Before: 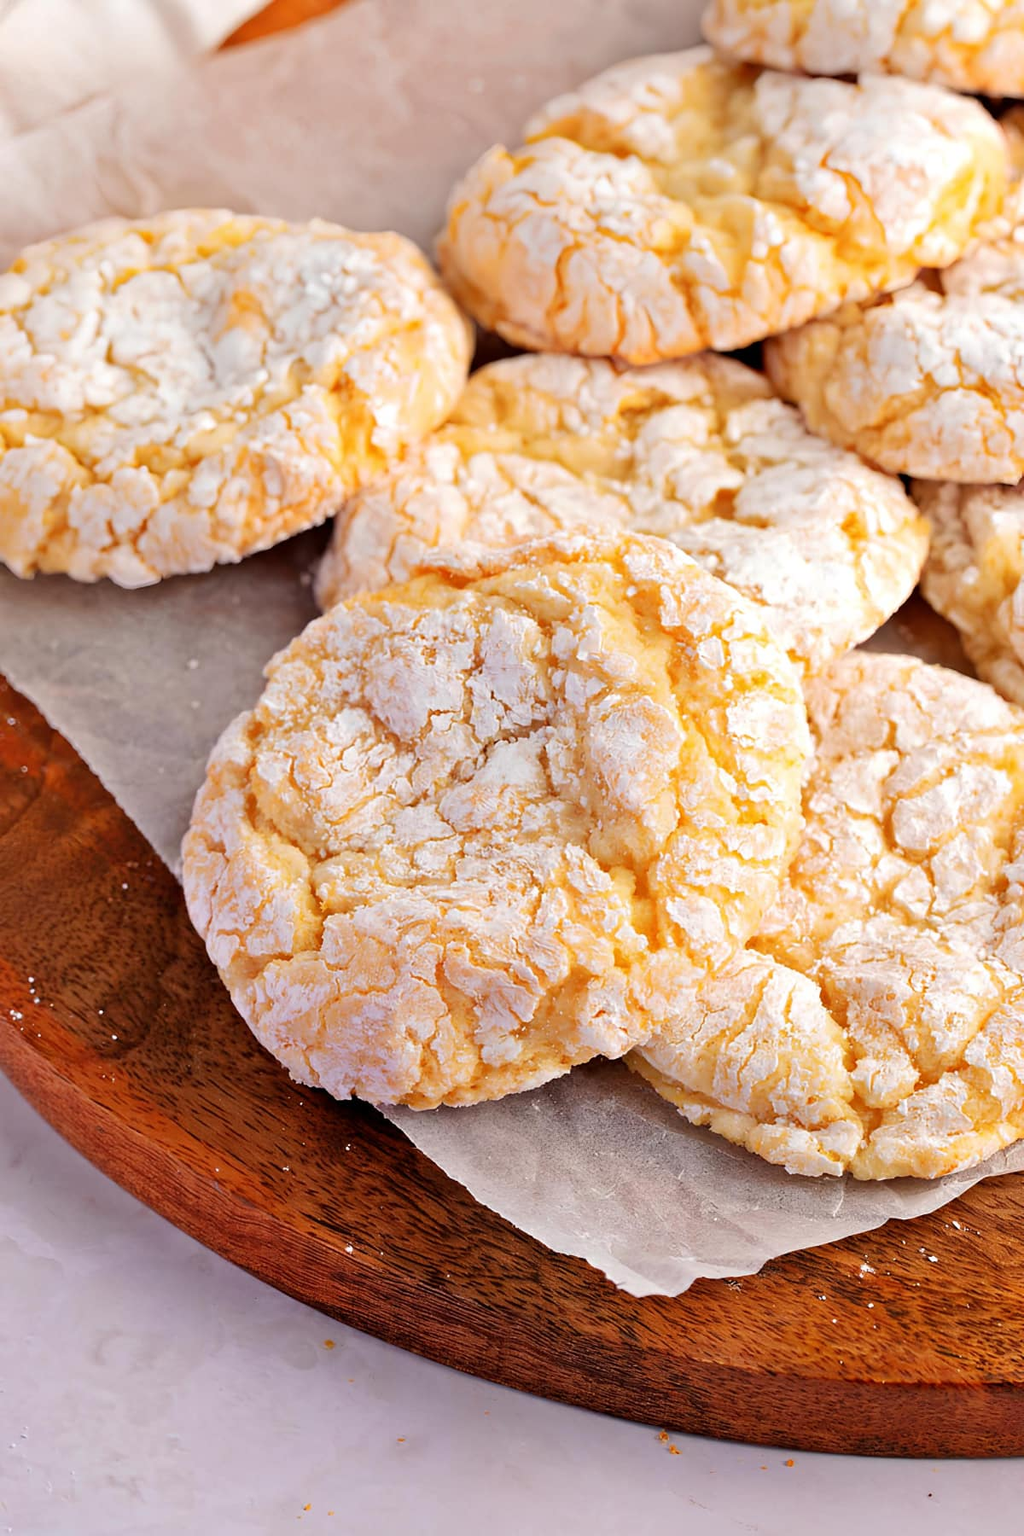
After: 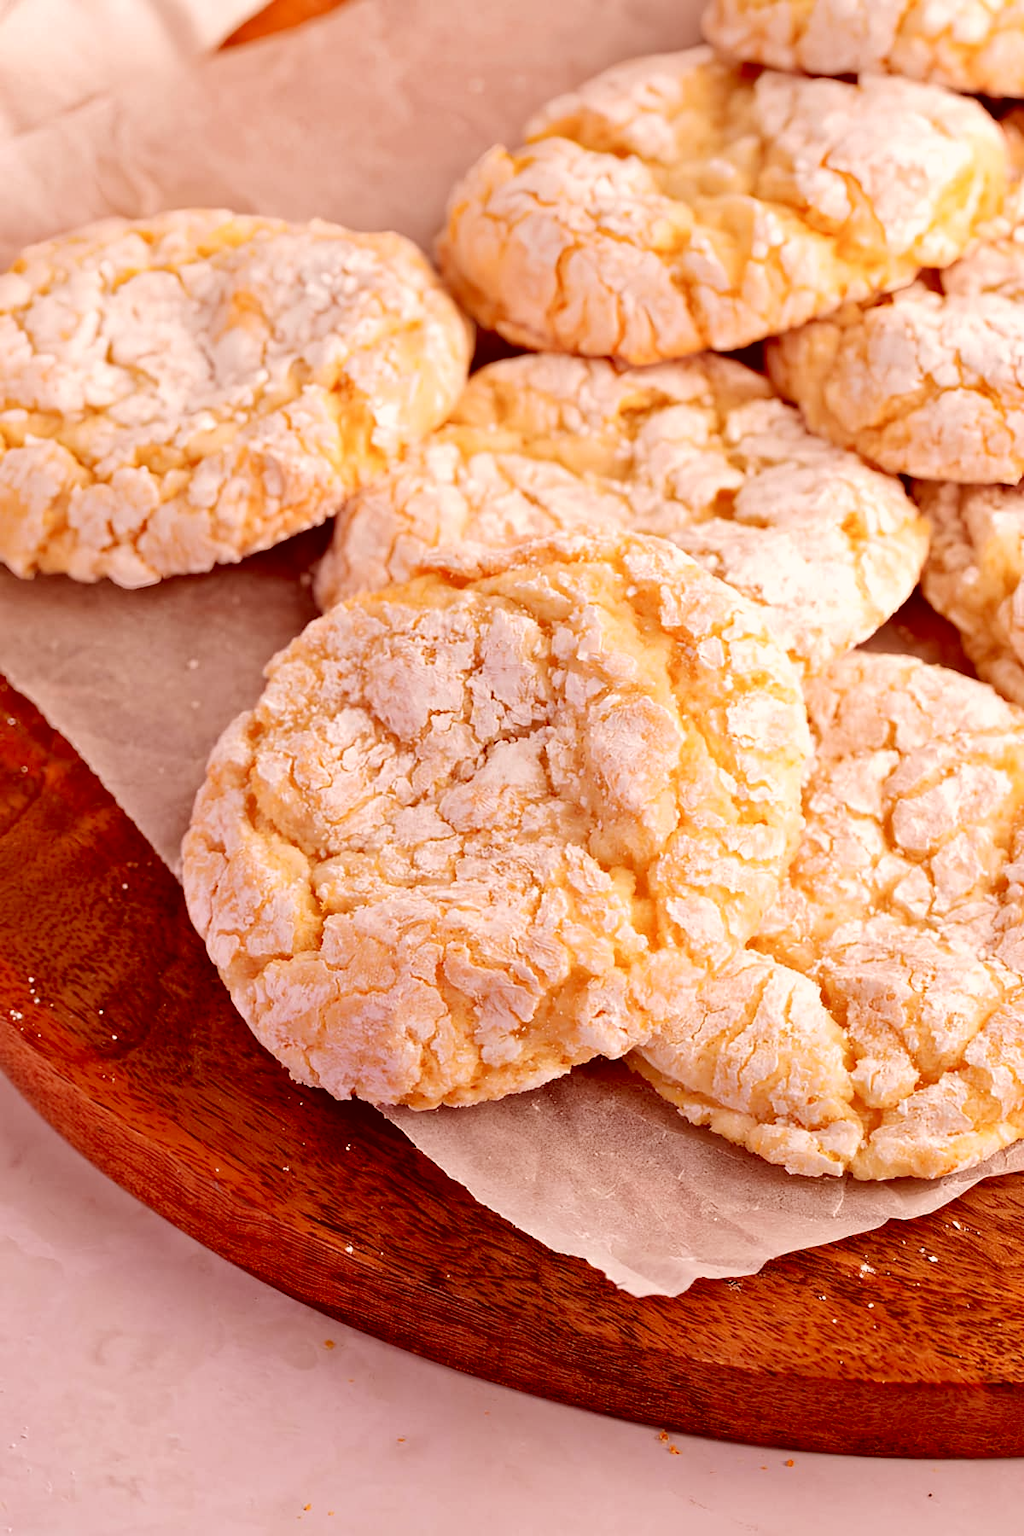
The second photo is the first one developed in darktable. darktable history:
color correction: highlights a* 9.02, highlights b* 9.02, shadows a* 39.5, shadows b* 39.5, saturation 0.794
